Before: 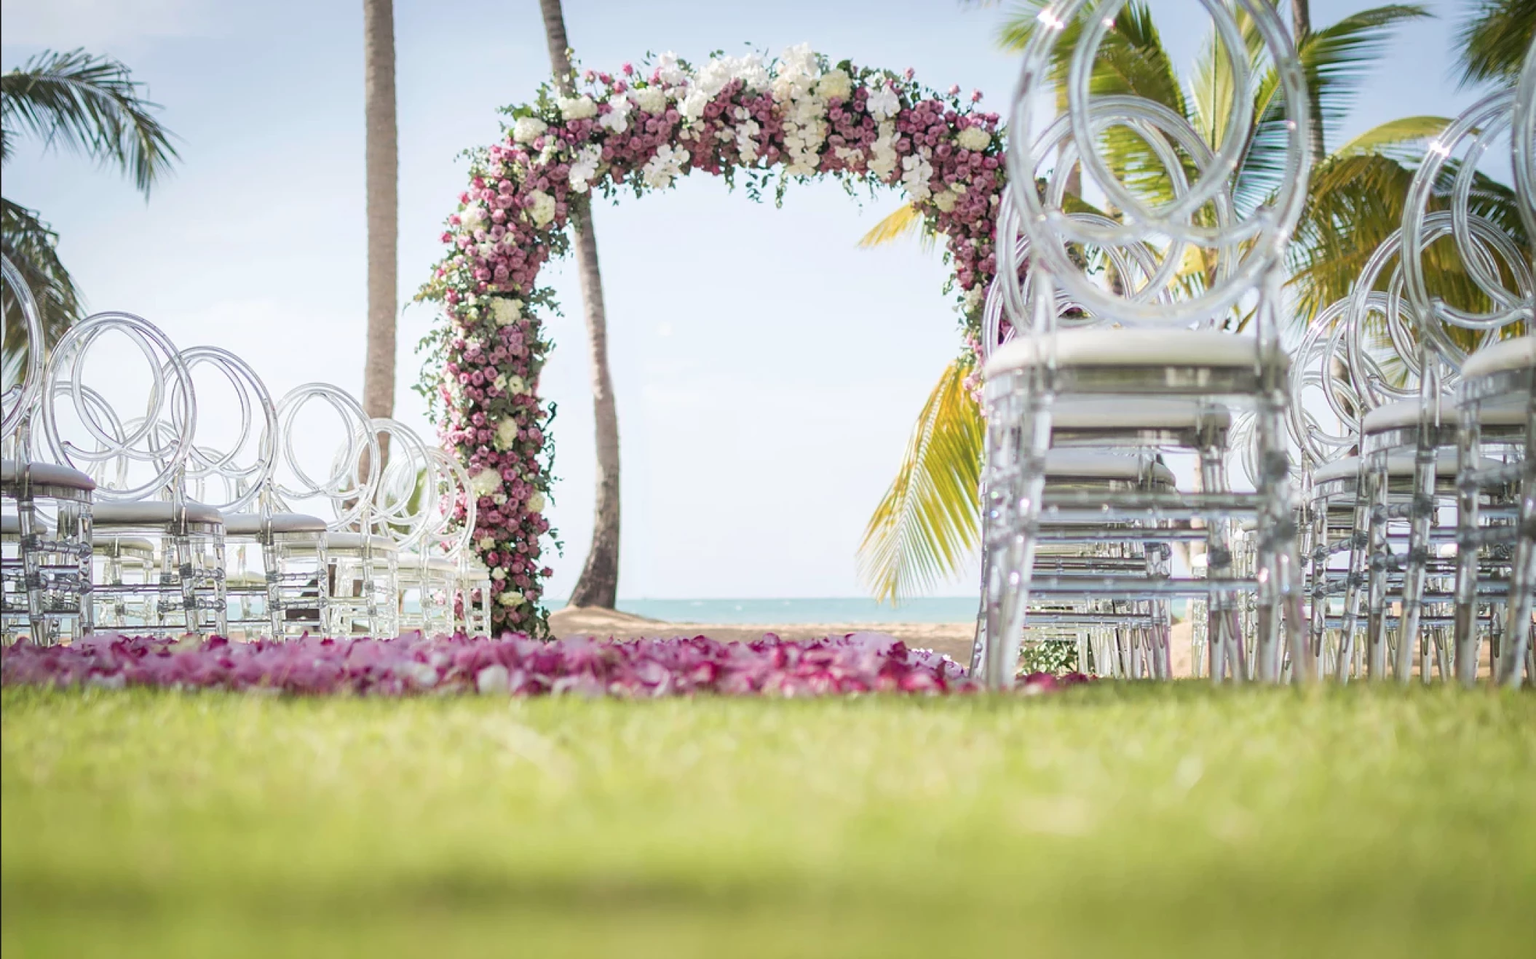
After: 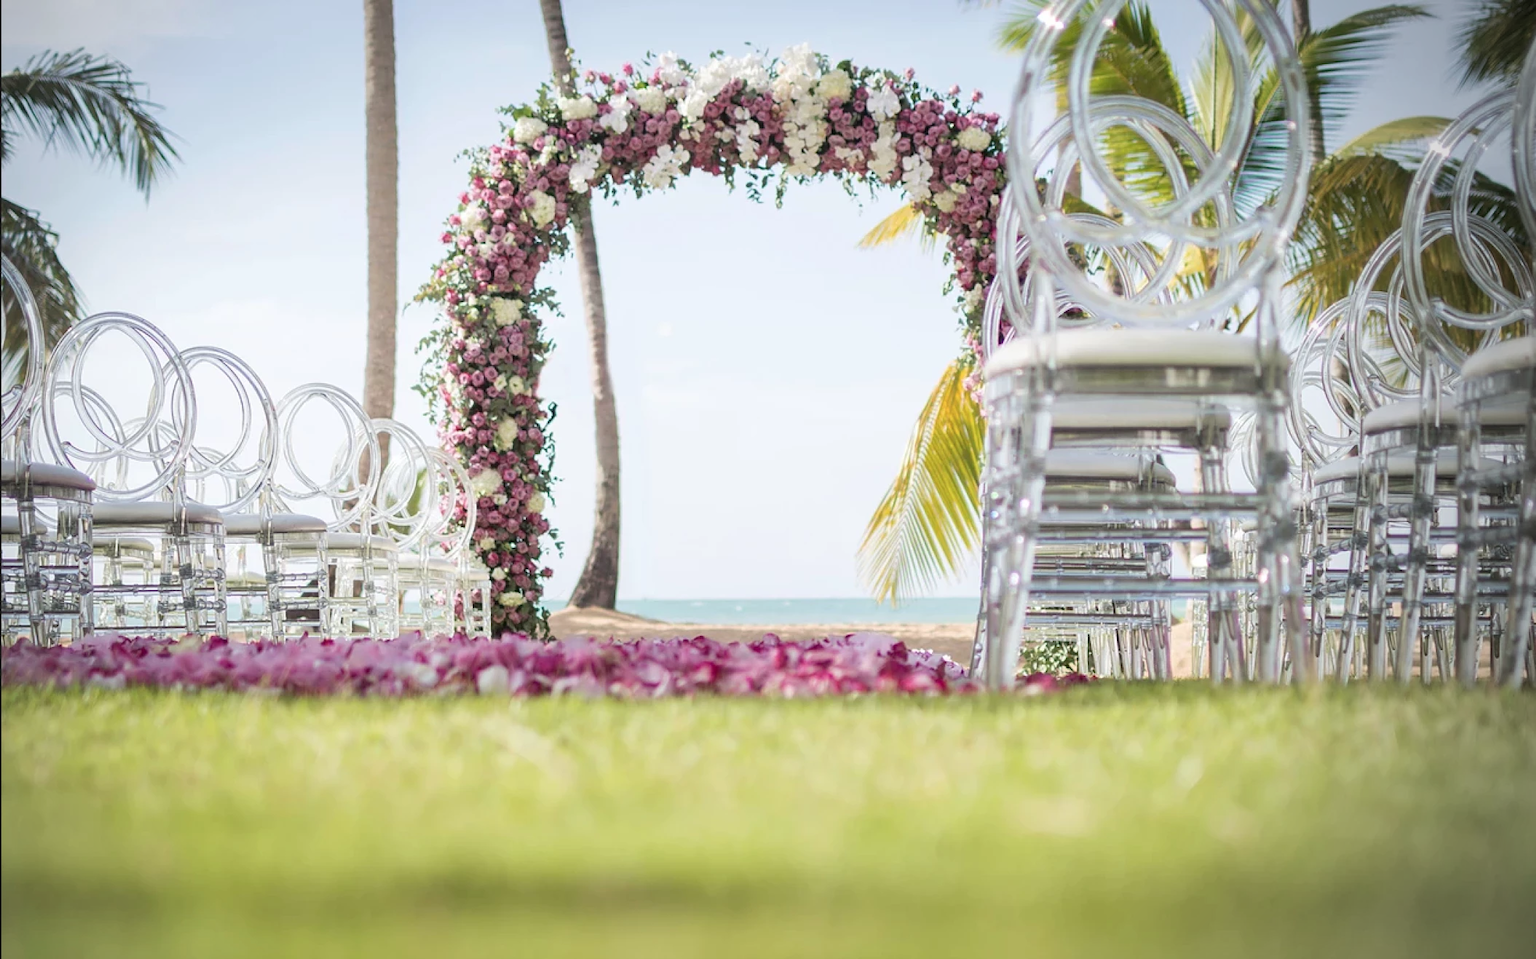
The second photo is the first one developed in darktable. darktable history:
vignetting: center (-0.122, -0.007)
